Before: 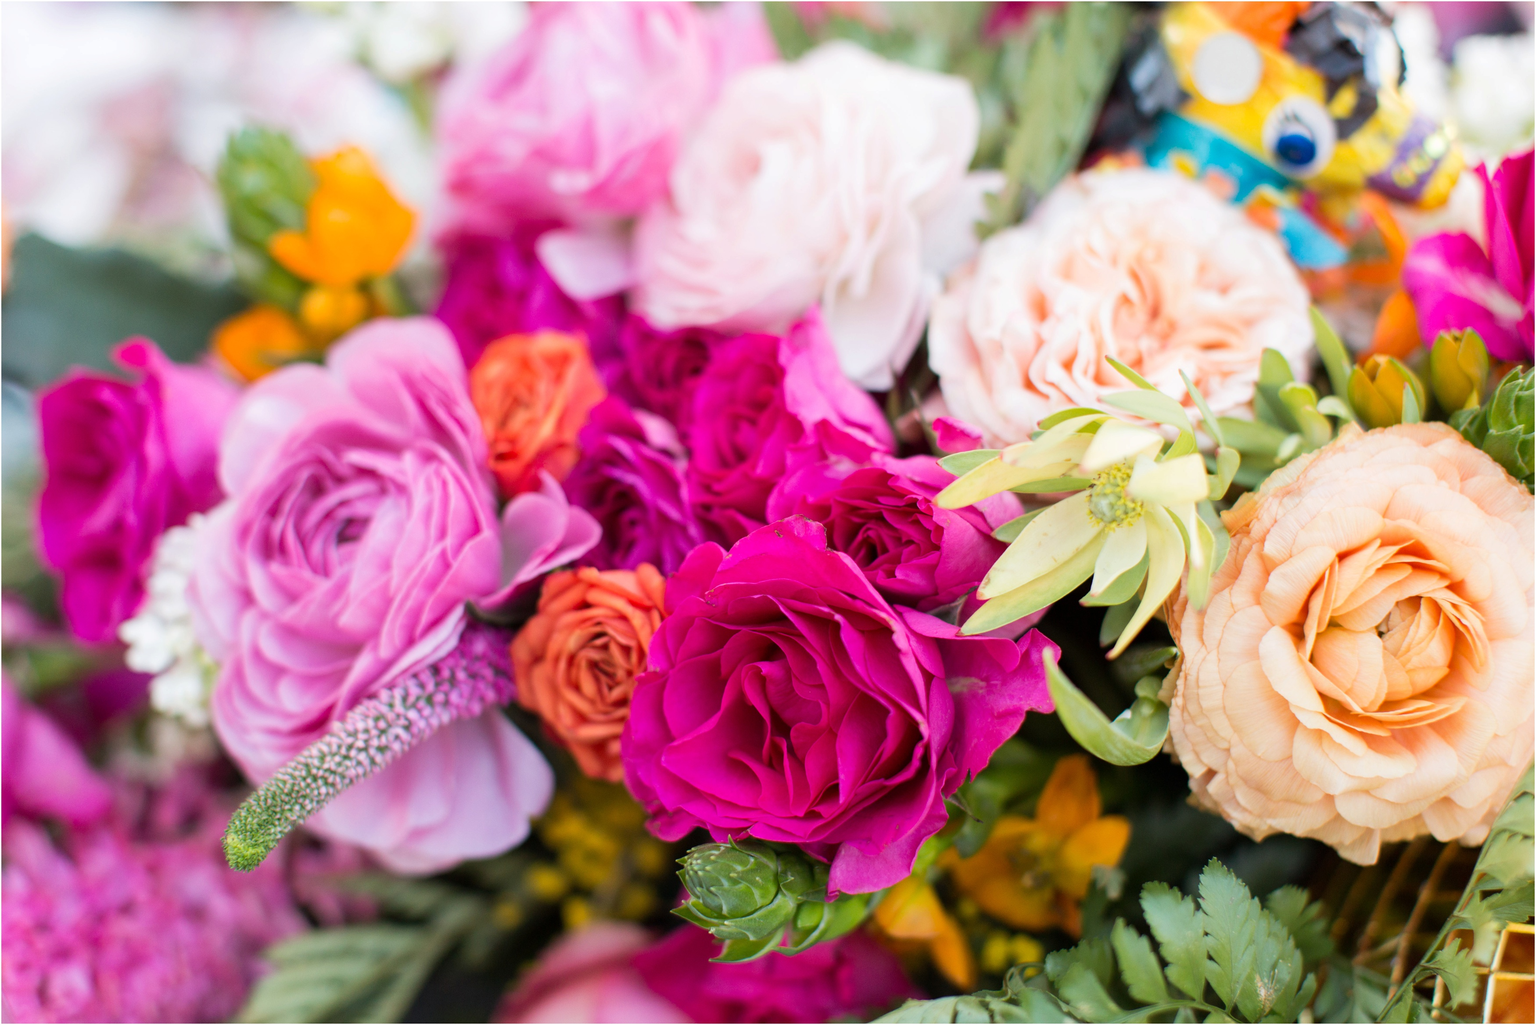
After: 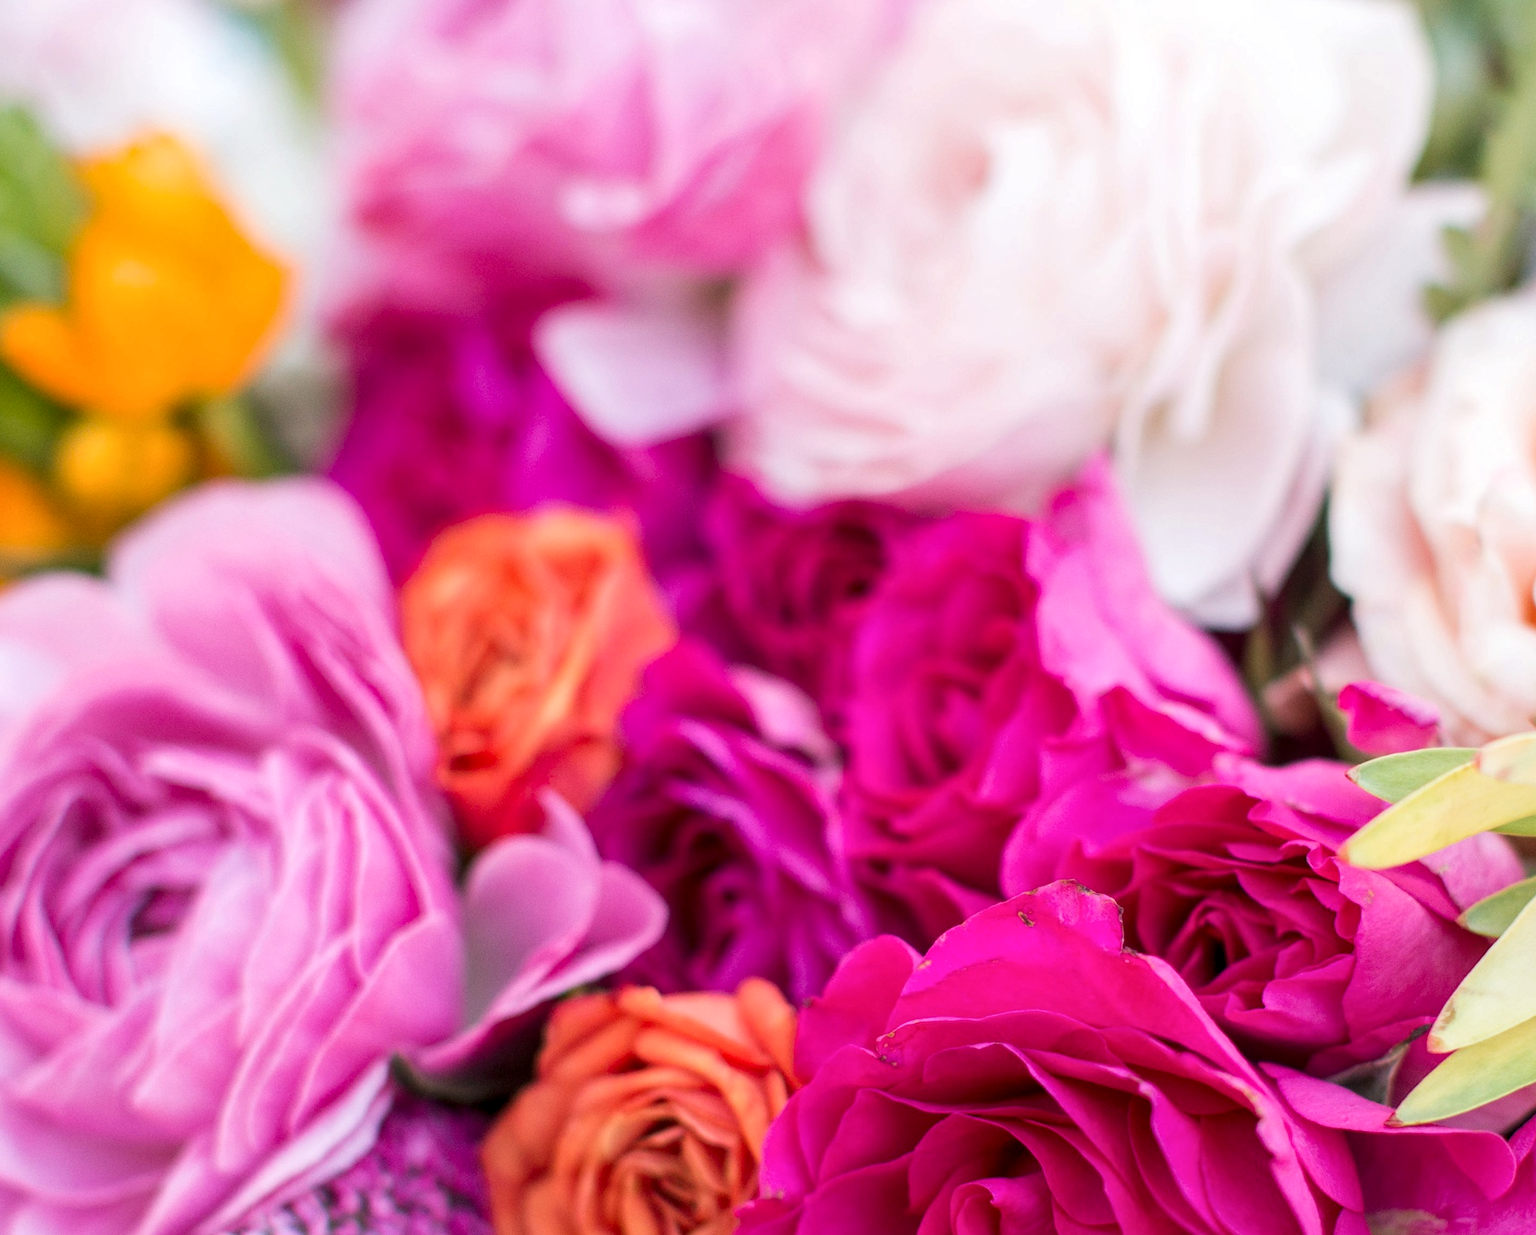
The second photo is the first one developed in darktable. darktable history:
local contrast: on, module defaults
crop: left 17.79%, top 7.913%, right 32.908%, bottom 32.657%
